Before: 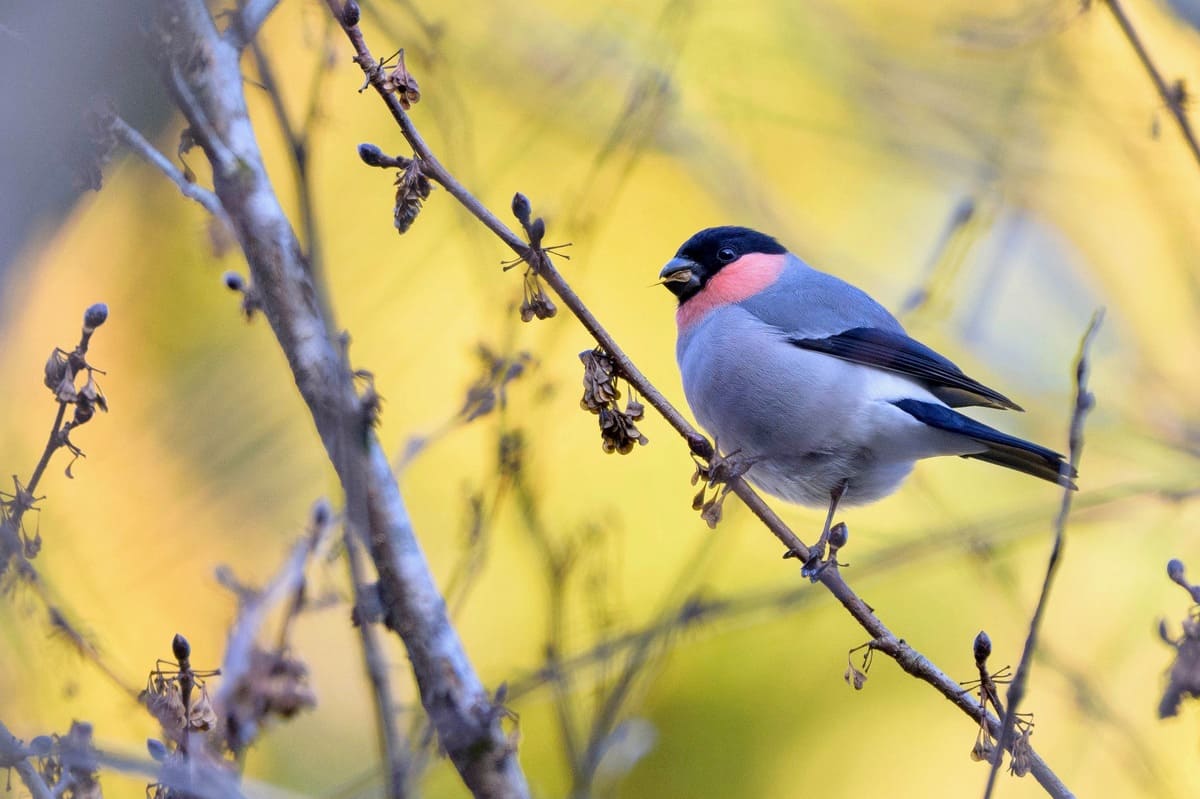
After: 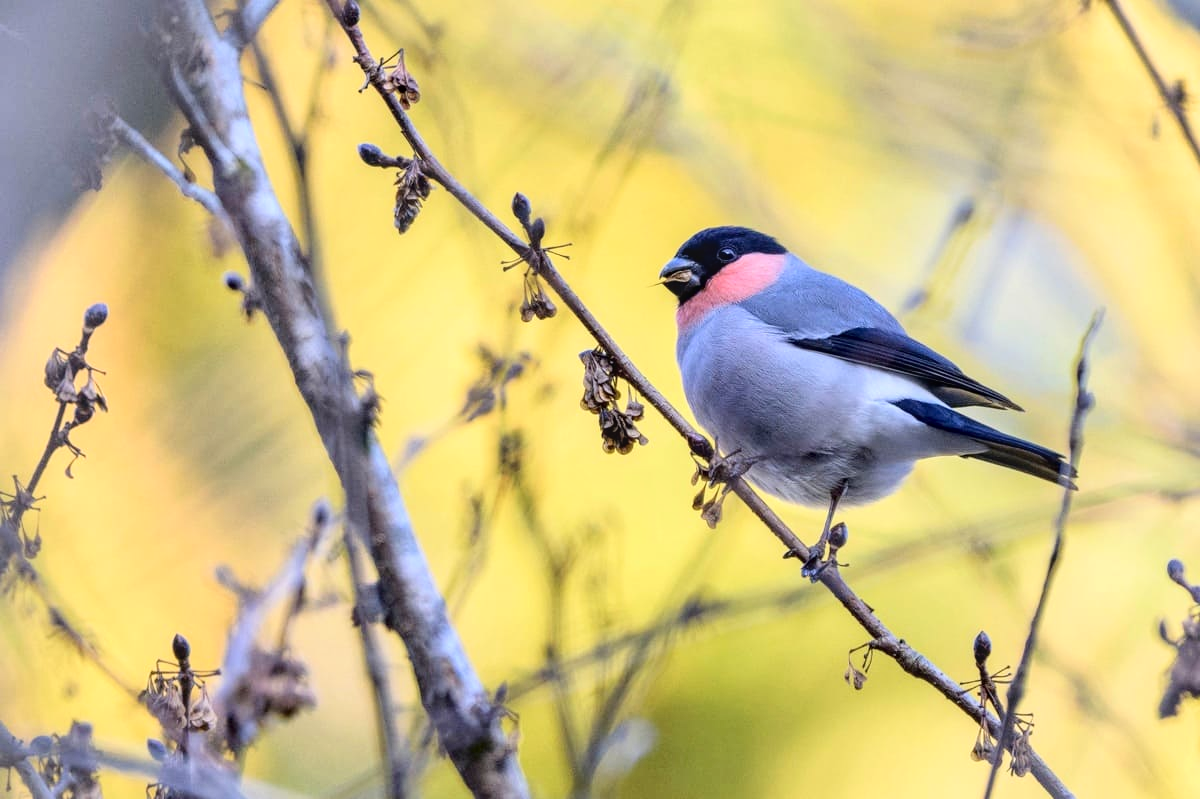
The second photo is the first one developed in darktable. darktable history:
tone curve: curves: ch0 [(0, 0) (0.004, 0.001) (0.133, 0.112) (0.325, 0.362) (0.832, 0.893) (1, 1)], color space Lab, independent channels, preserve colors none
local contrast: on, module defaults
